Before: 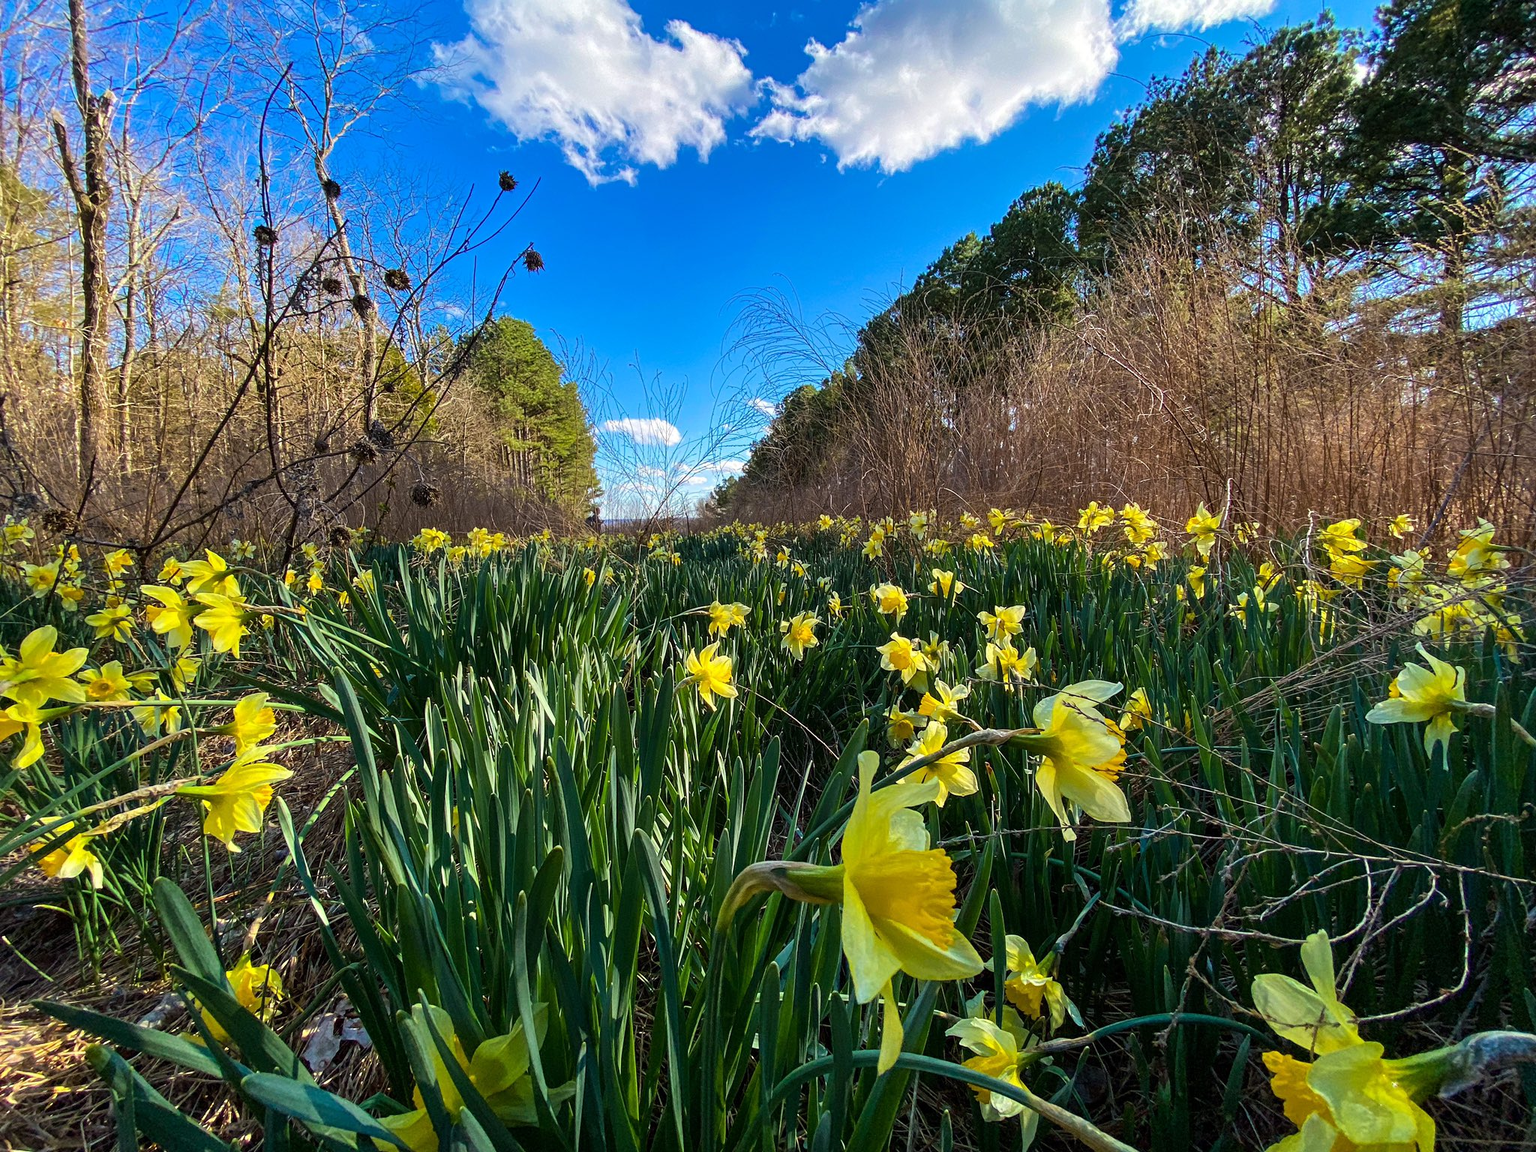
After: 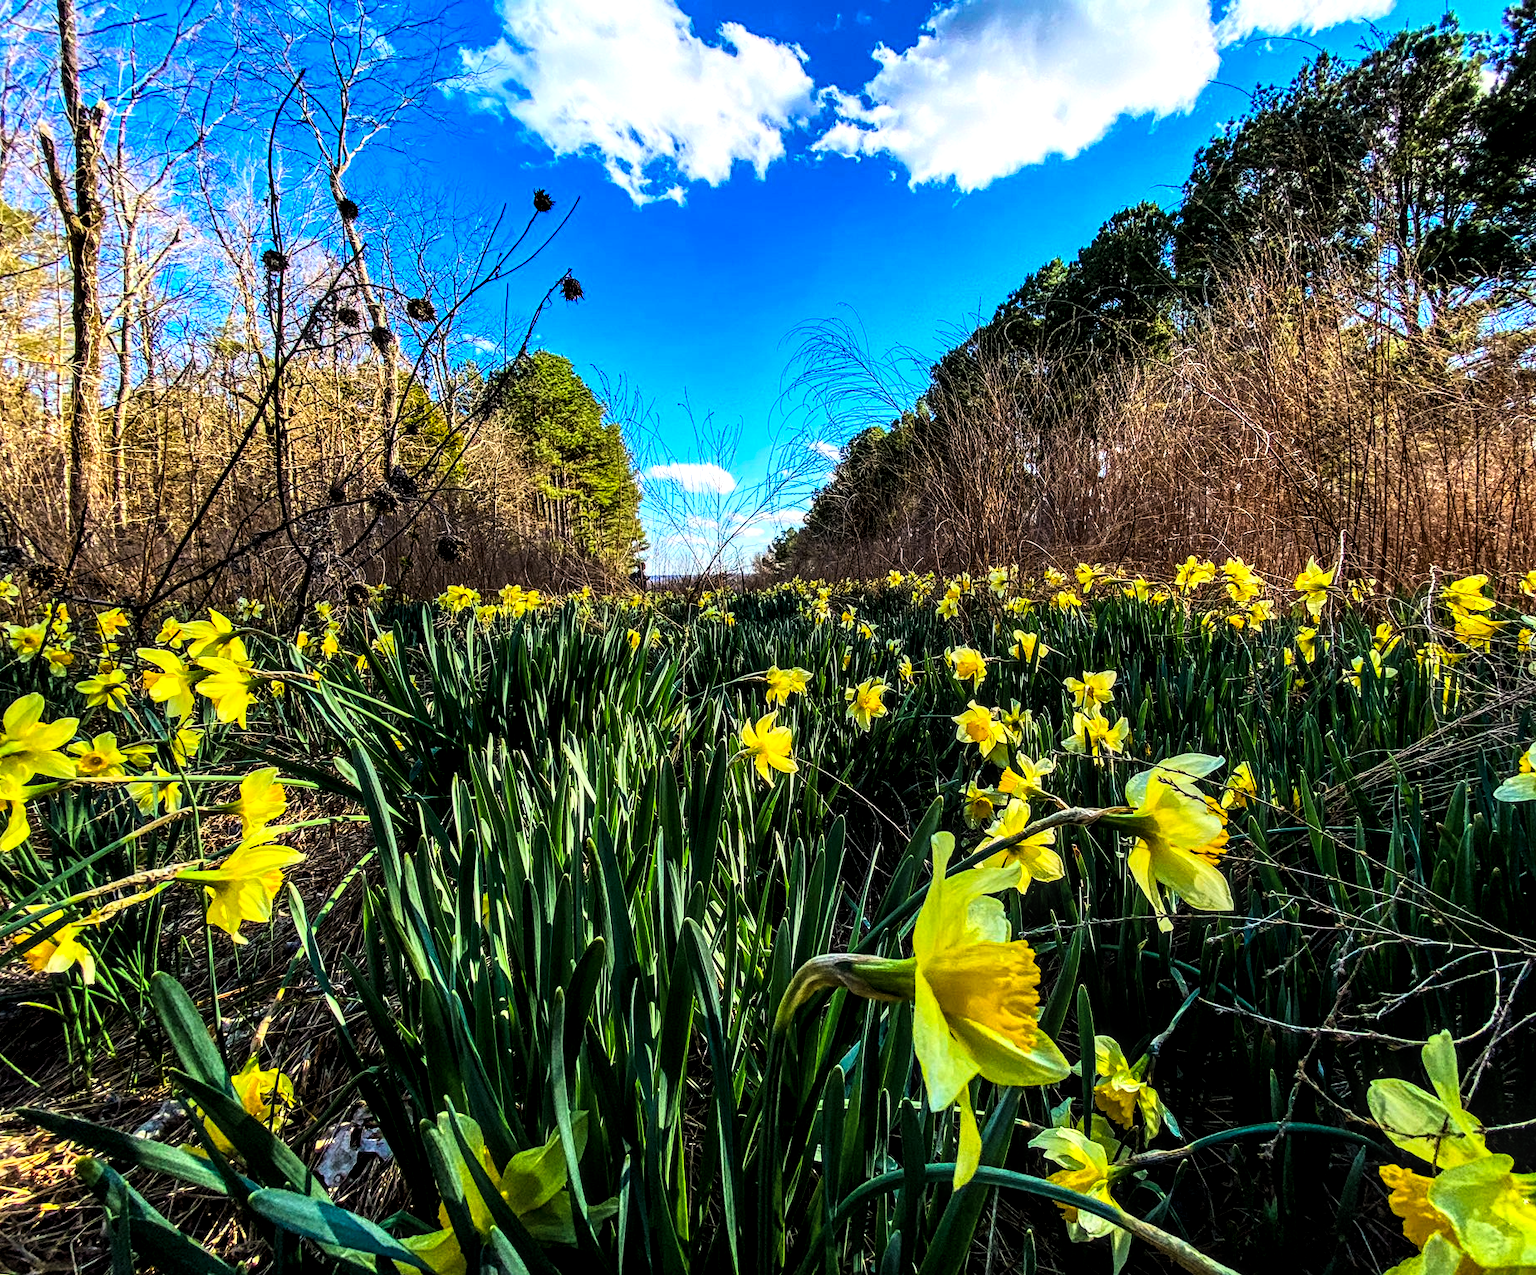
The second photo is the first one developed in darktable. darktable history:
local contrast: detail 150%
crop and rotate: left 1.169%, right 8.537%
base curve: curves: ch0 [(0, 0) (0.005, 0.002) (0.193, 0.295) (0.399, 0.664) (0.75, 0.928) (1, 1)]
tone equalizer: mask exposure compensation -0.498 EV
tone curve: curves: ch0 [(0, 0) (0.153, 0.056) (1, 1)], preserve colors none
